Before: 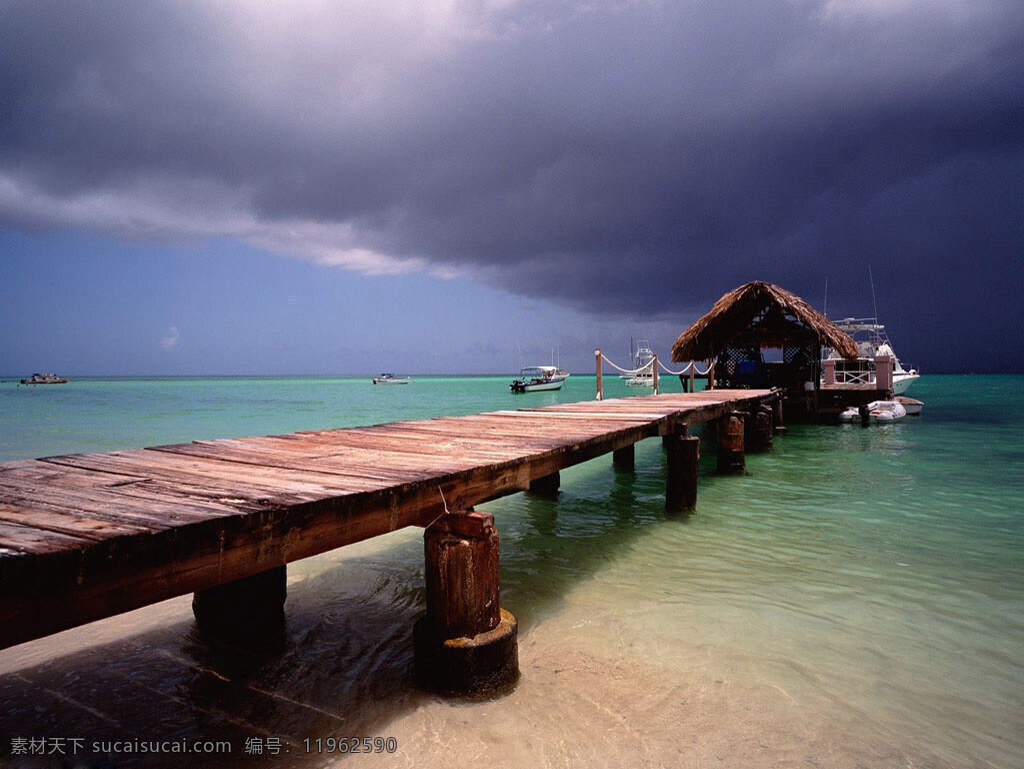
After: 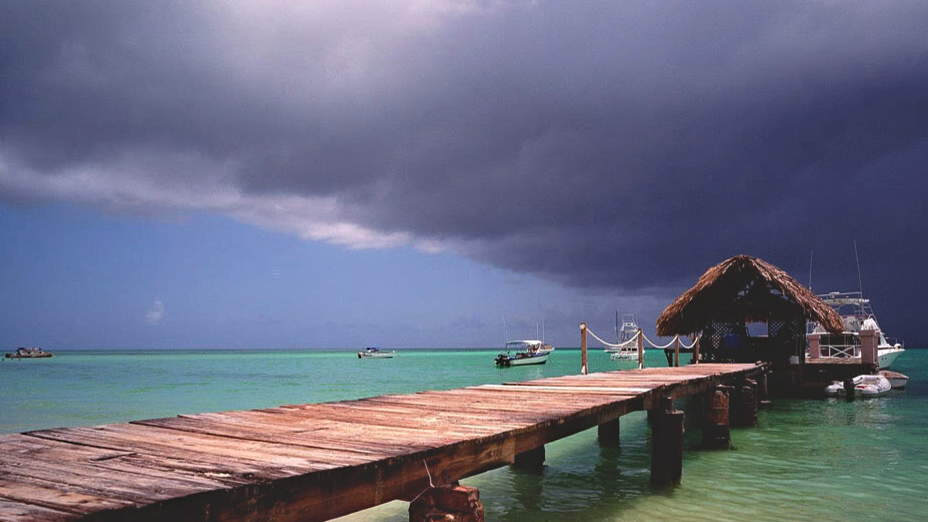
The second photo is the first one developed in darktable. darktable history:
crop: left 1.509%, top 3.452%, right 7.696%, bottom 28.452%
haze removal: compatibility mode true, adaptive false
exposure: black level correction -0.015, compensate highlight preservation false
